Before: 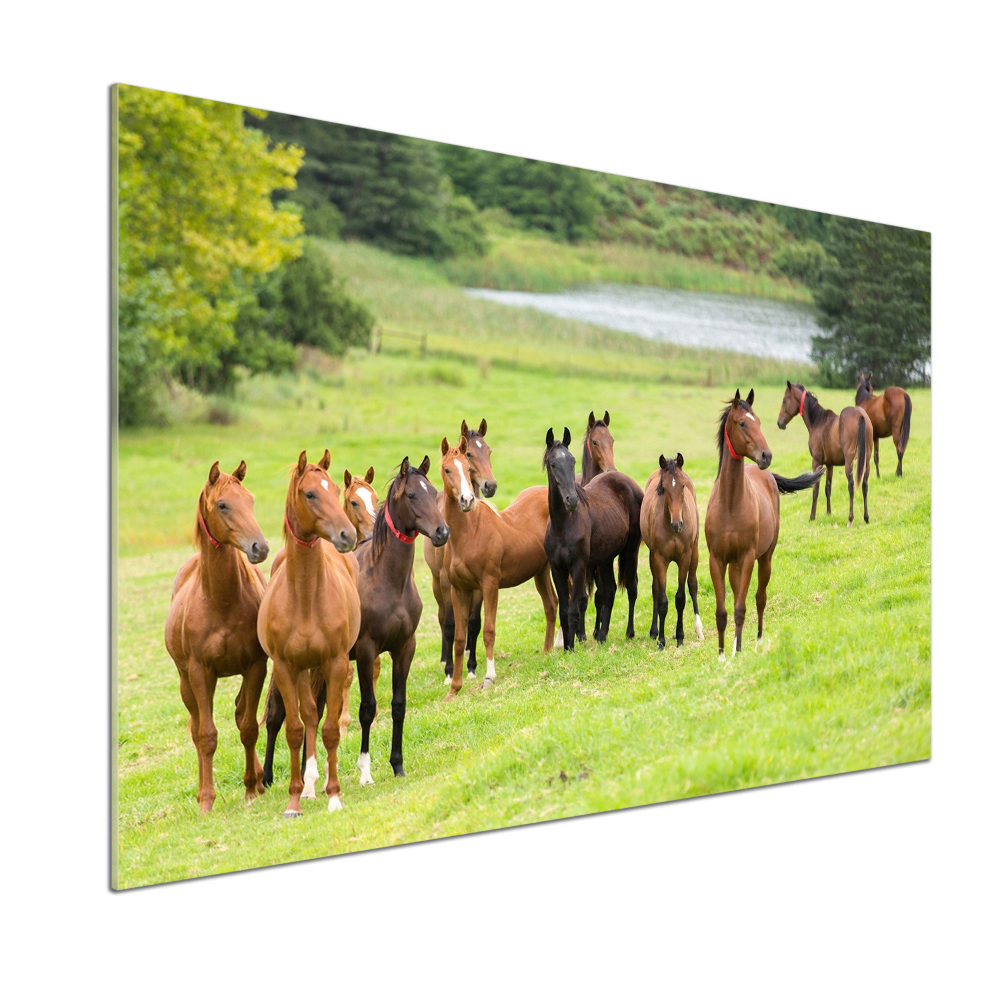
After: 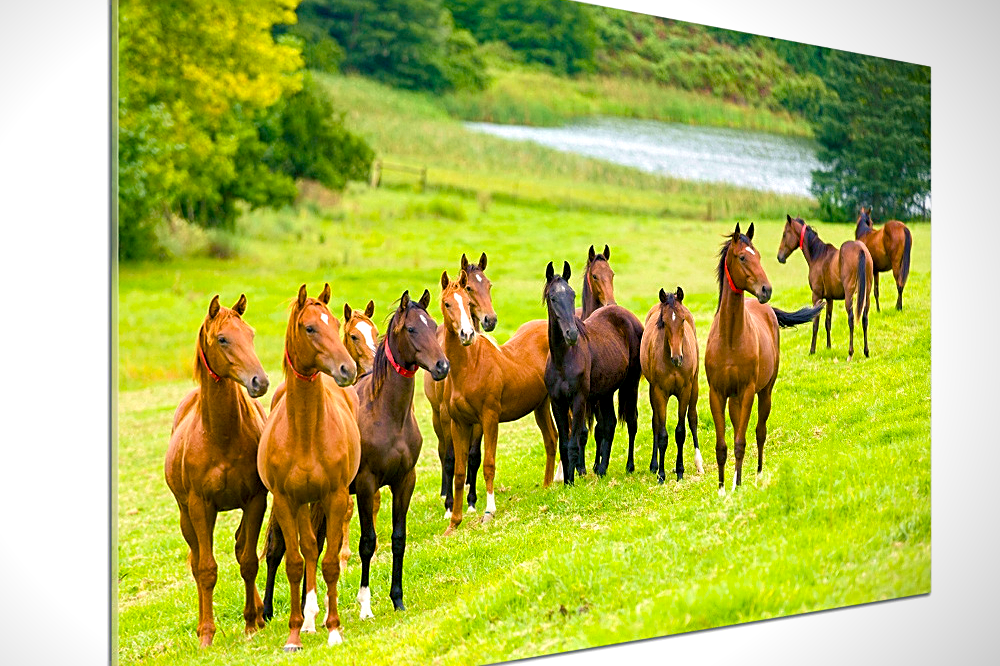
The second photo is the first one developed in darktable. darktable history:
exposure: black level correction 0.002, exposure 0.147 EV, compensate highlight preservation false
velvia: strength 26.76%
sharpen: on, module defaults
local contrast: highlights 104%, shadows 101%, detail 119%, midtone range 0.2
vignetting: fall-off start 97.21%, brightness -0.467, saturation -0.293, center (-0.146, 0.017), width/height ratio 1.18
crop: top 16.603%, bottom 16.763%
base curve: curves: ch0 [(0, 0) (0.303, 0.277) (1, 1)], preserve colors none
color balance rgb: shadows lift › chroma 7.276%, shadows lift › hue 244.21°, linear chroma grading › global chroma 25.504%, perceptual saturation grading › global saturation 20%, perceptual saturation grading › highlights -24.886%, perceptual saturation grading › shadows 50.057%, global vibrance 20%
